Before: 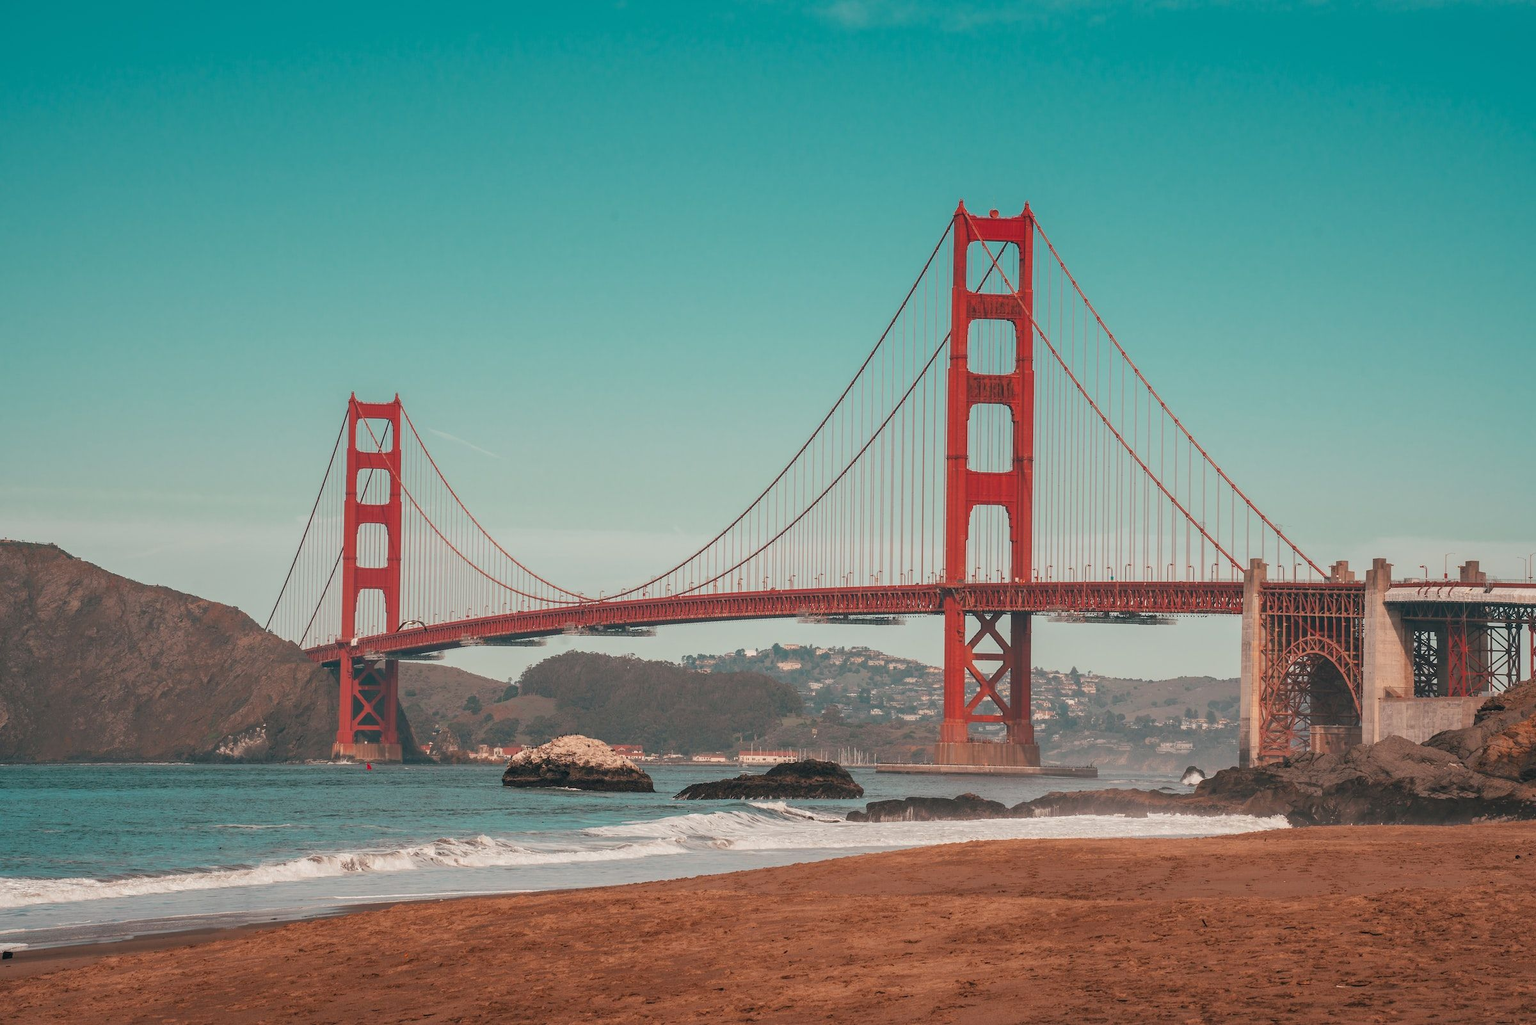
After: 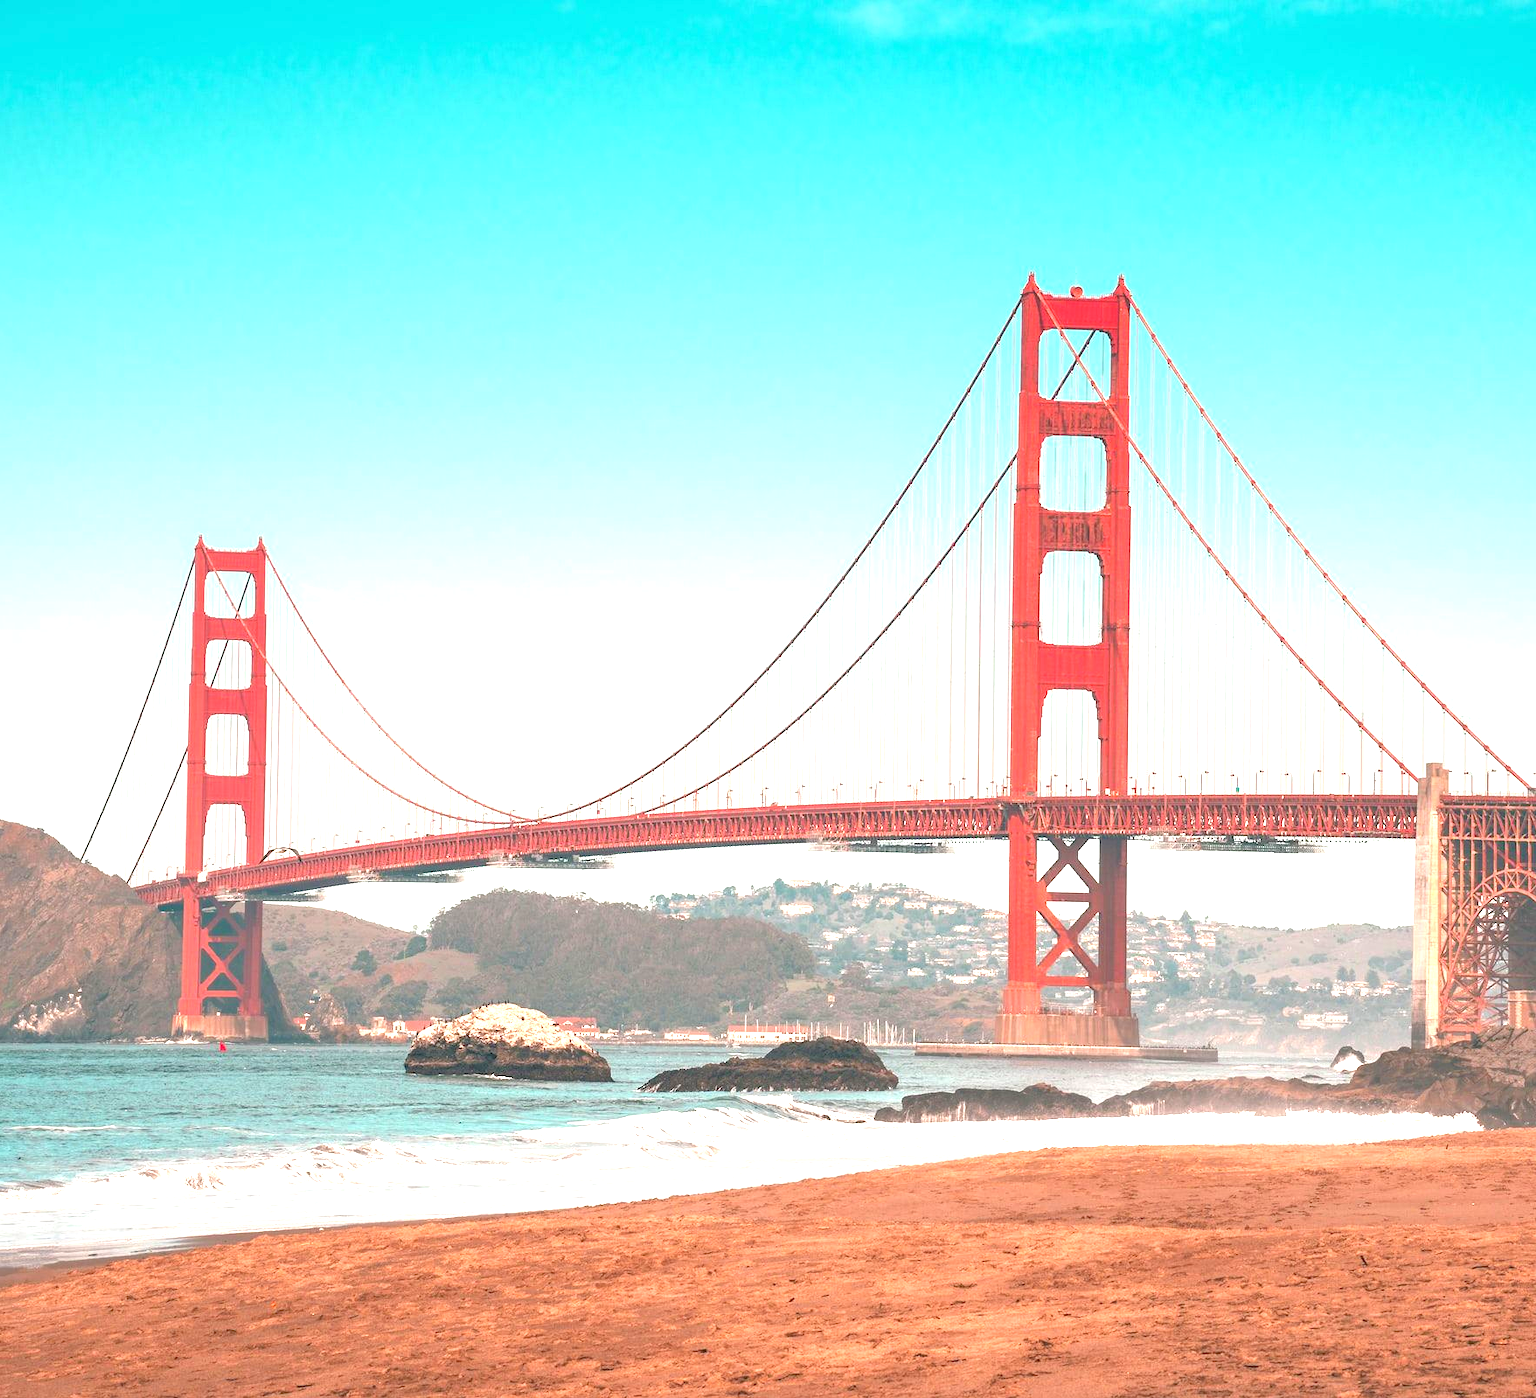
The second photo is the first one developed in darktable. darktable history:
crop: left 13.443%, right 13.31%
tone equalizer: -8 EV 0.001 EV, -7 EV -0.004 EV, -6 EV 0.009 EV, -5 EV 0.032 EV, -4 EV 0.276 EV, -3 EV 0.644 EV, -2 EV 0.584 EV, -1 EV 0.187 EV, +0 EV 0.024 EV
white balance: emerald 1
exposure: black level correction 0, exposure 1.625 EV, compensate exposure bias true, compensate highlight preservation false
